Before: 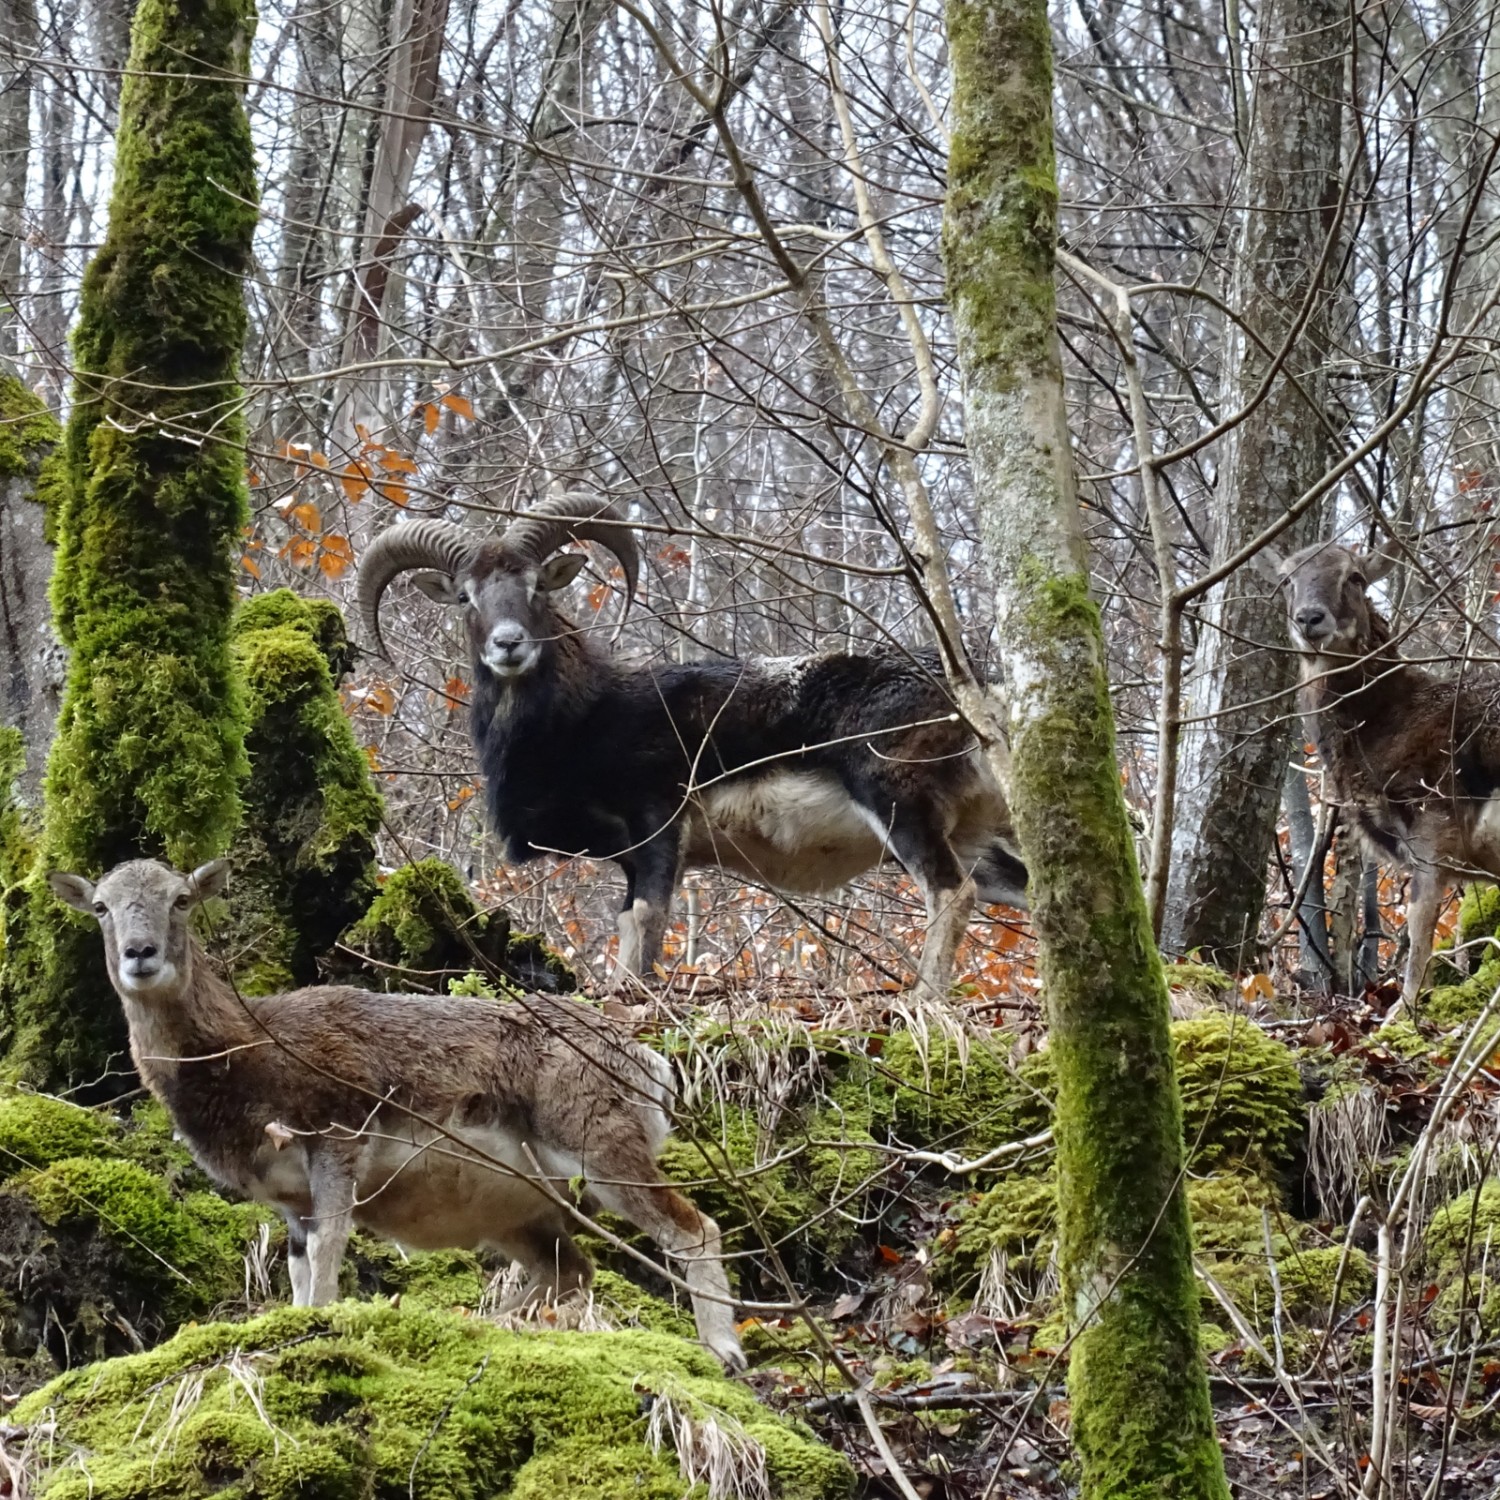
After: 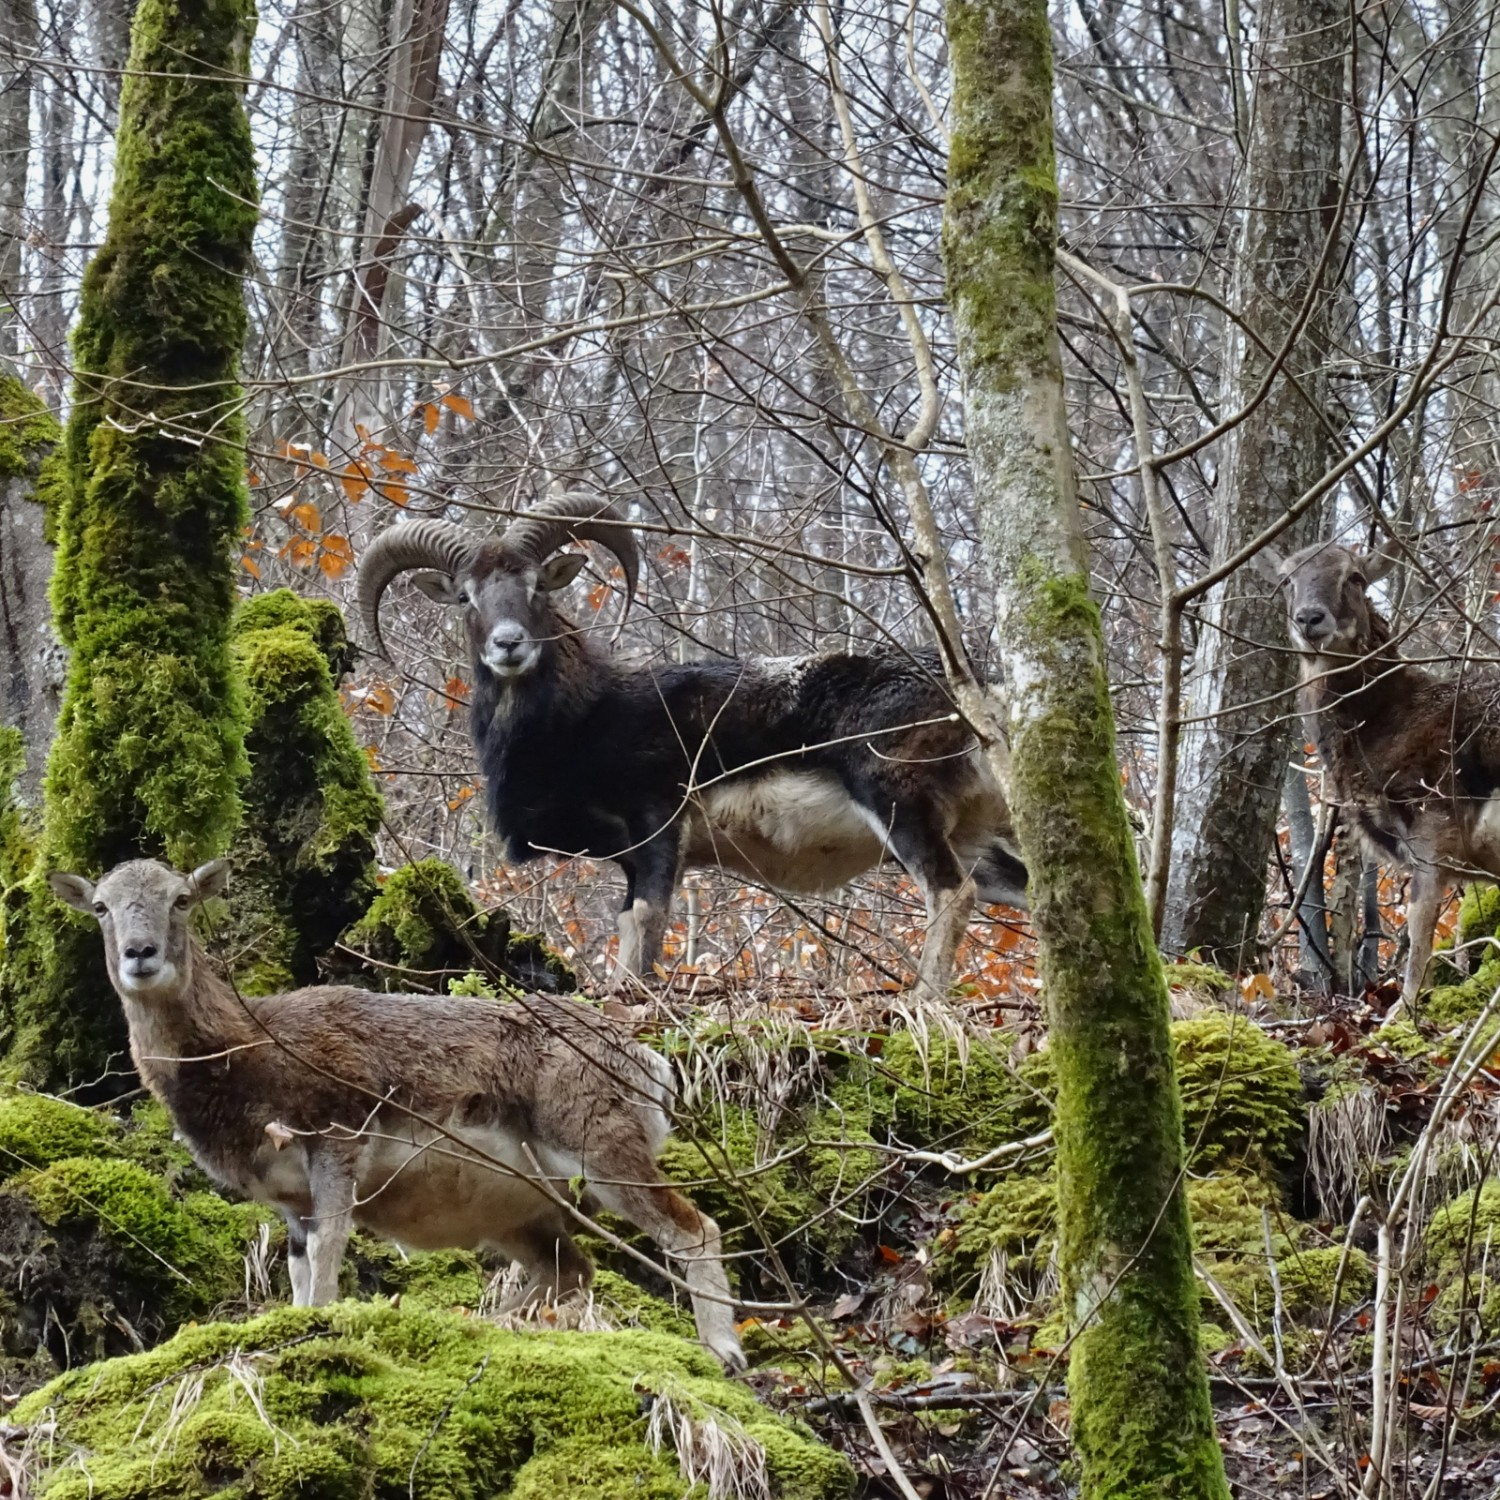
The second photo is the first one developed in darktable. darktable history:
shadows and highlights: white point adjustment -3.47, highlights -63.52, soften with gaussian
